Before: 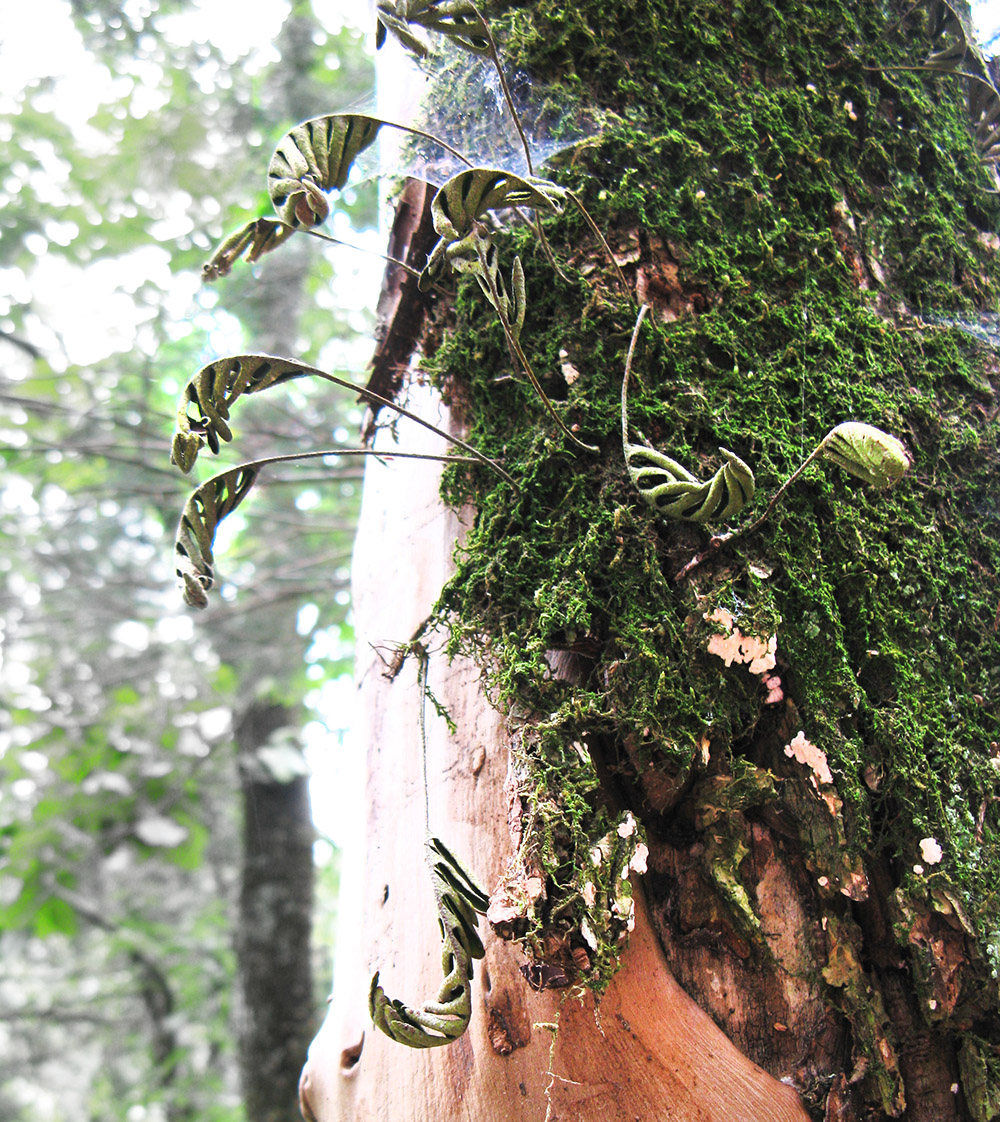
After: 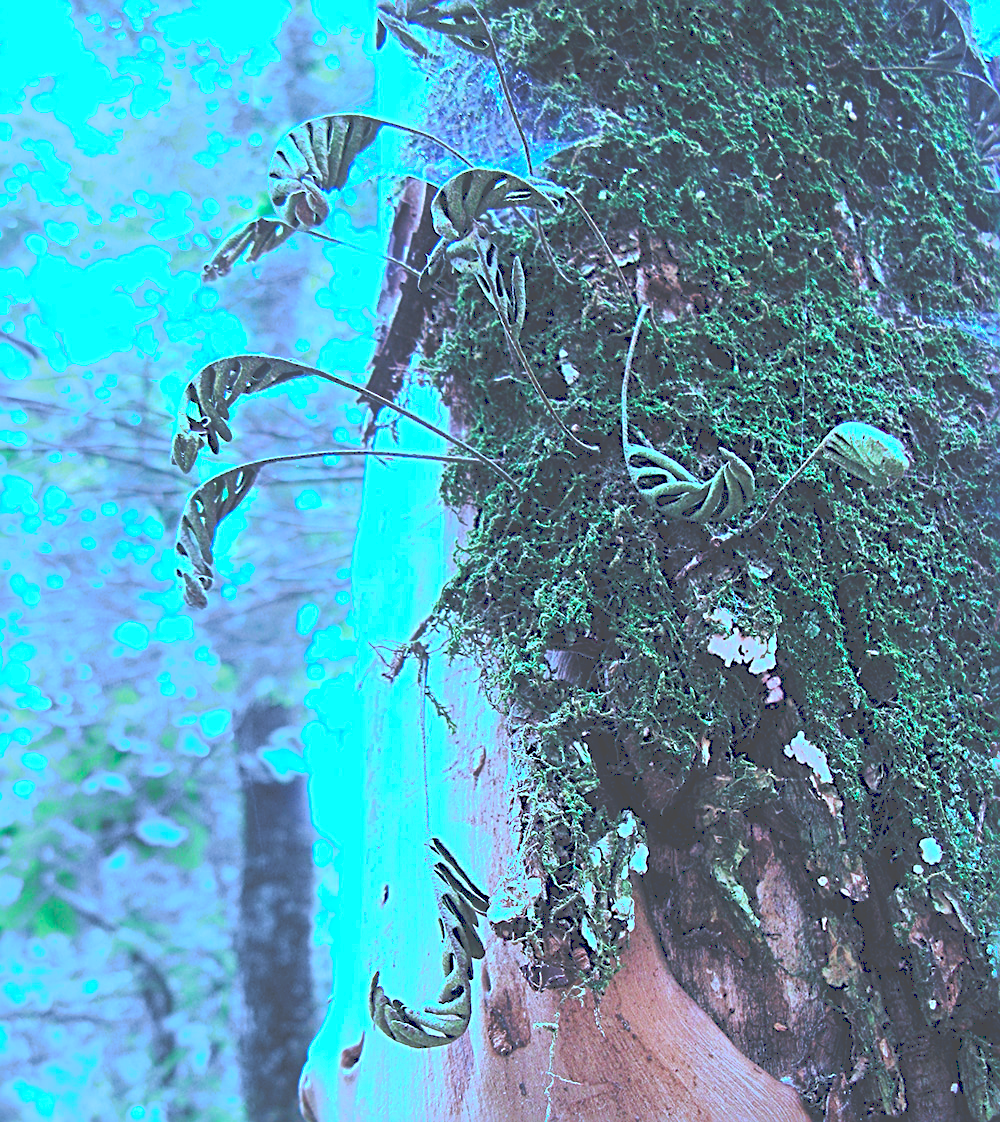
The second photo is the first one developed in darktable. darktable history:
tone curve: curves: ch0 [(0, 0) (0.003, 0.298) (0.011, 0.298) (0.025, 0.298) (0.044, 0.3) (0.069, 0.302) (0.1, 0.312) (0.136, 0.329) (0.177, 0.354) (0.224, 0.376) (0.277, 0.408) (0.335, 0.453) (0.399, 0.503) (0.468, 0.562) (0.543, 0.623) (0.623, 0.686) (0.709, 0.754) (0.801, 0.825) (0.898, 0.873) (1, 1)], preserve colors none
color calibration: illuminant as shot in camera, x 0.462, y 0.419, temperature 2651.64 K
sharpen: radius 2.676, amount 0.669
